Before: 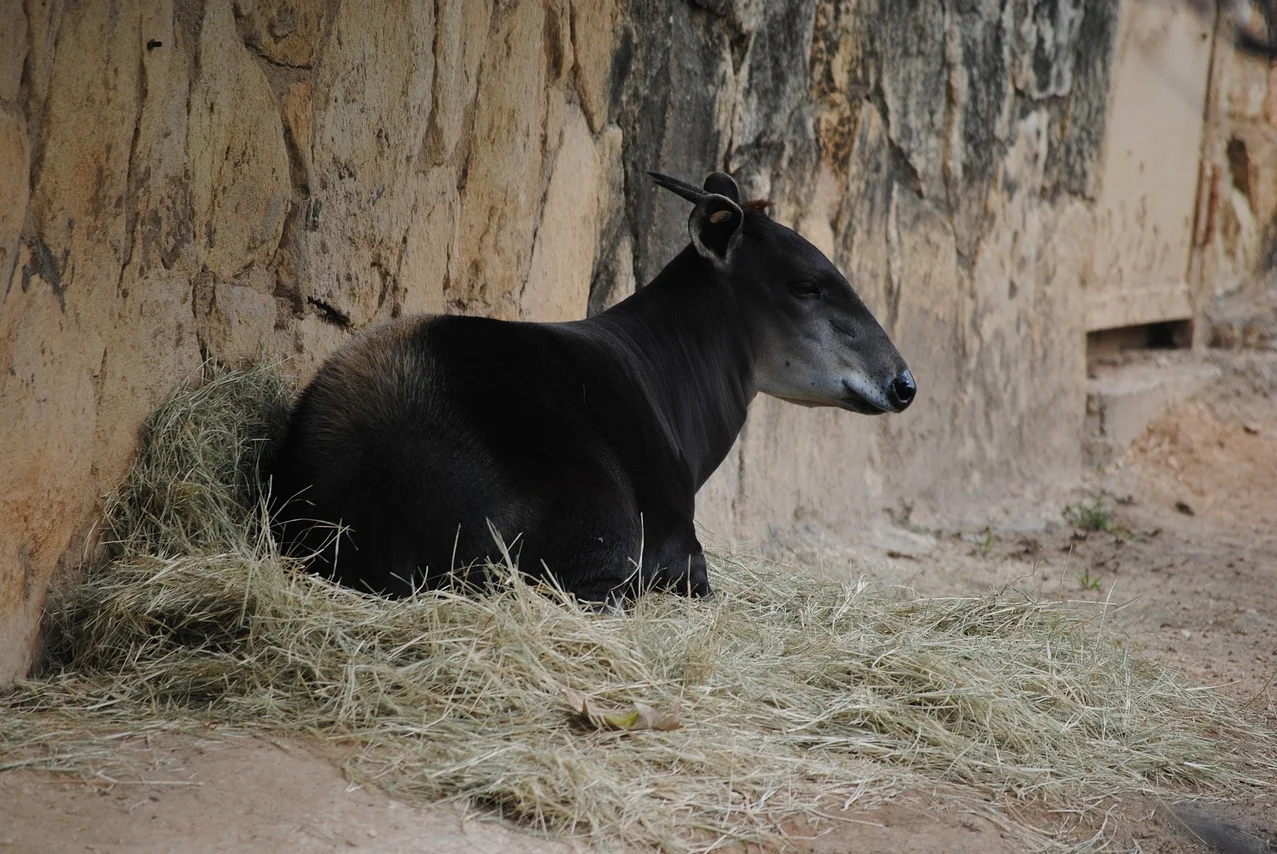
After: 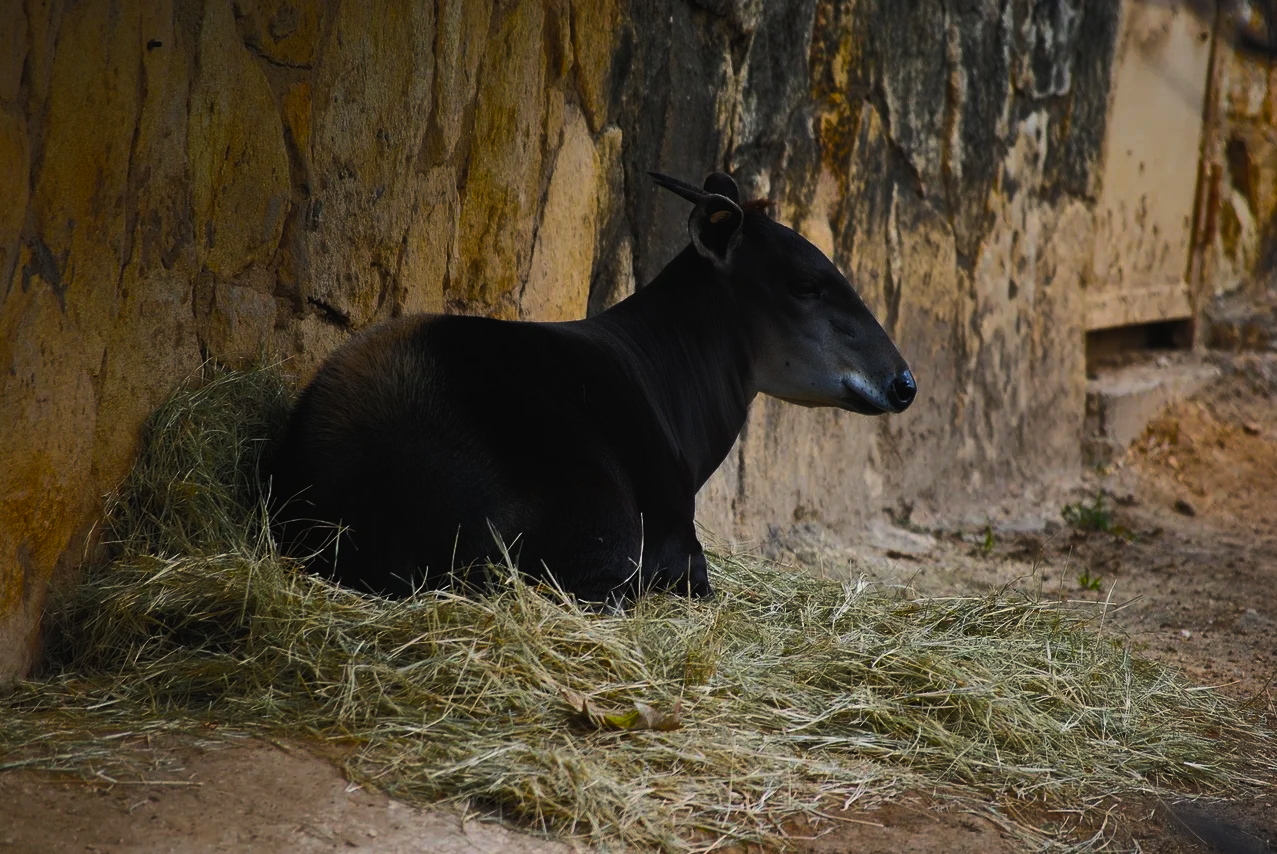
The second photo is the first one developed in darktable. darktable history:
exposure: black level correction -0.005, exposure 0.054 EV, compensate highlight preservation false
color balance rgb: linear chroma grading › global chroma 40.15%, perceptual saturation grading › global saturation 60.58%, perceptual saturation grading › highlights 20.44%, perceptual saturation grading › shadows -50.36%, perceptual brilliance grading › highlights 2.19%, perceptual brilliance grading › mid-tones -50.36%, perceptual brilliance grading › shadows -50.36%
